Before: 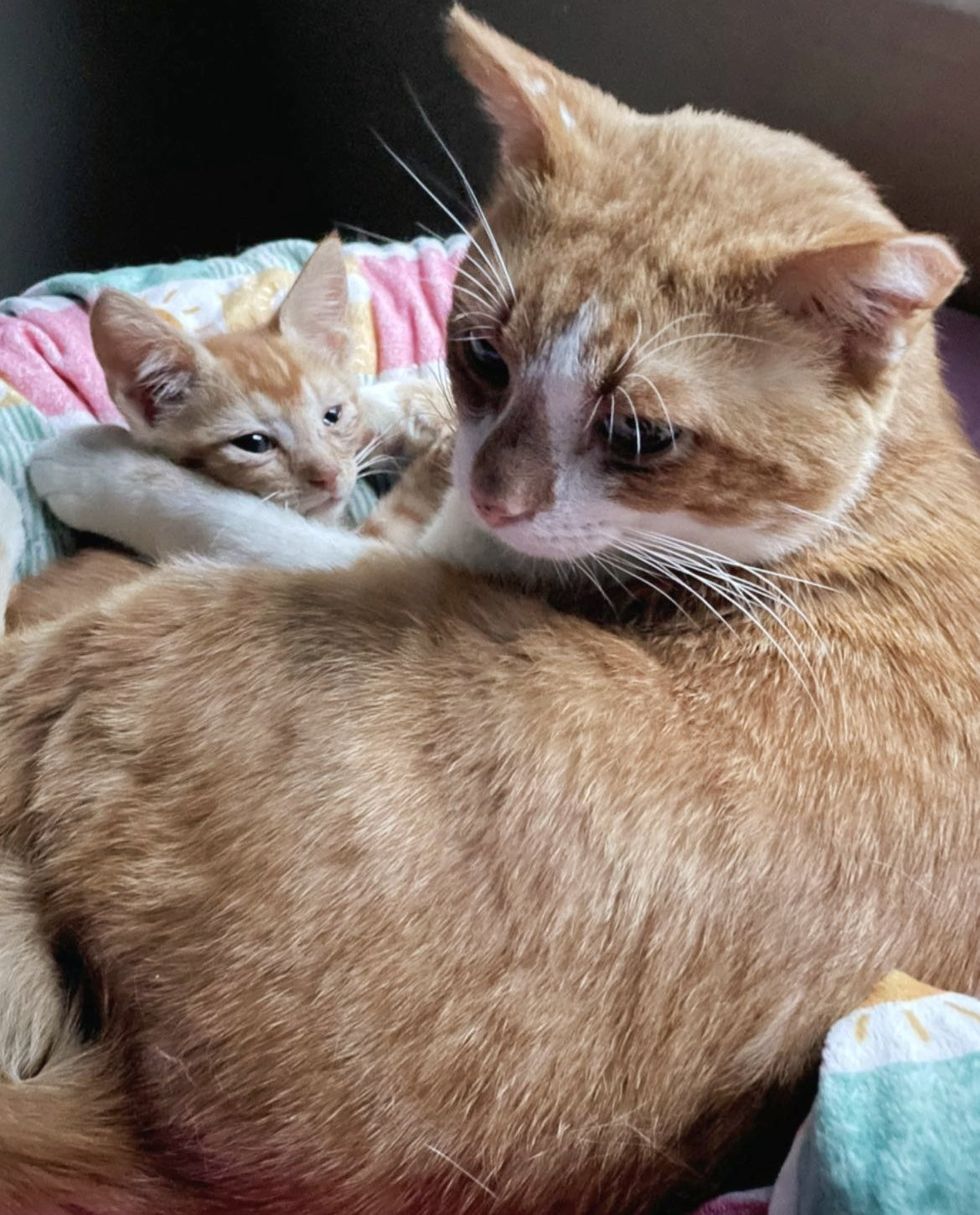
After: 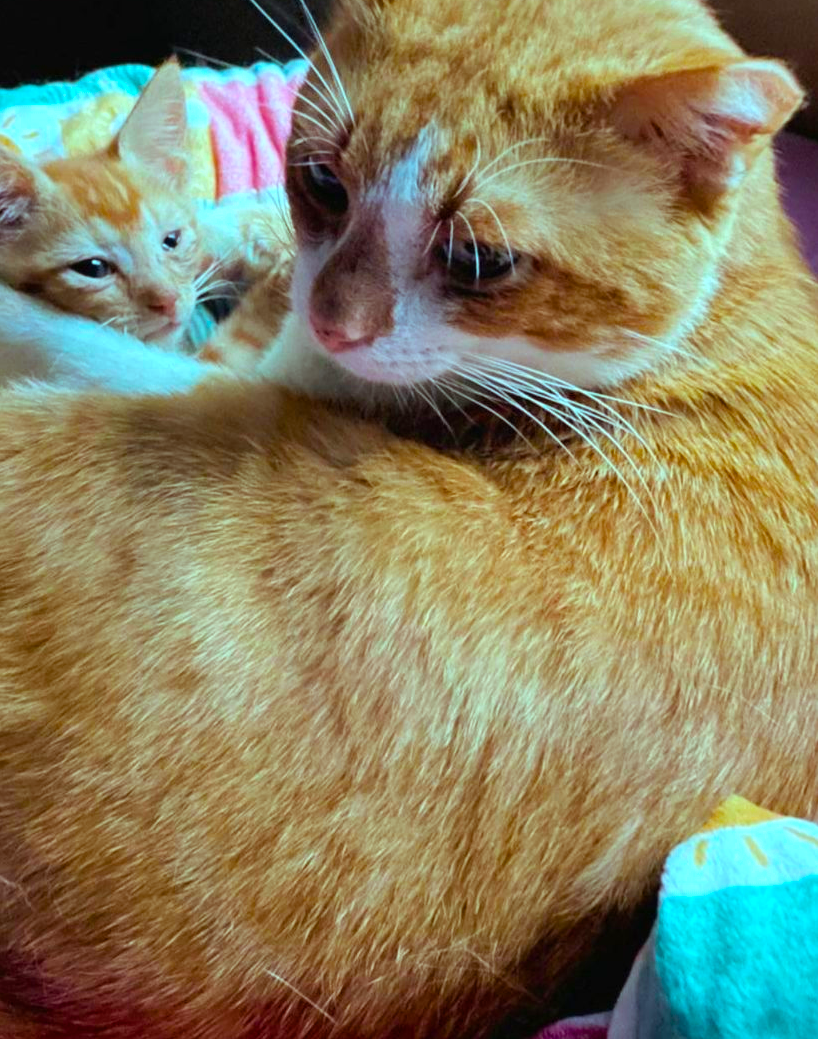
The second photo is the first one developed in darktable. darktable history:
color balance rgb: highlights gain › chroma 4.019%, highlights gain › hue 199.81°, perceptual saturation grading › global saturation 75.615%, perceptual saturation grading › shadows -29.905%, global vibrance 33.585%
crop: left 16.491%, top 14.416%
